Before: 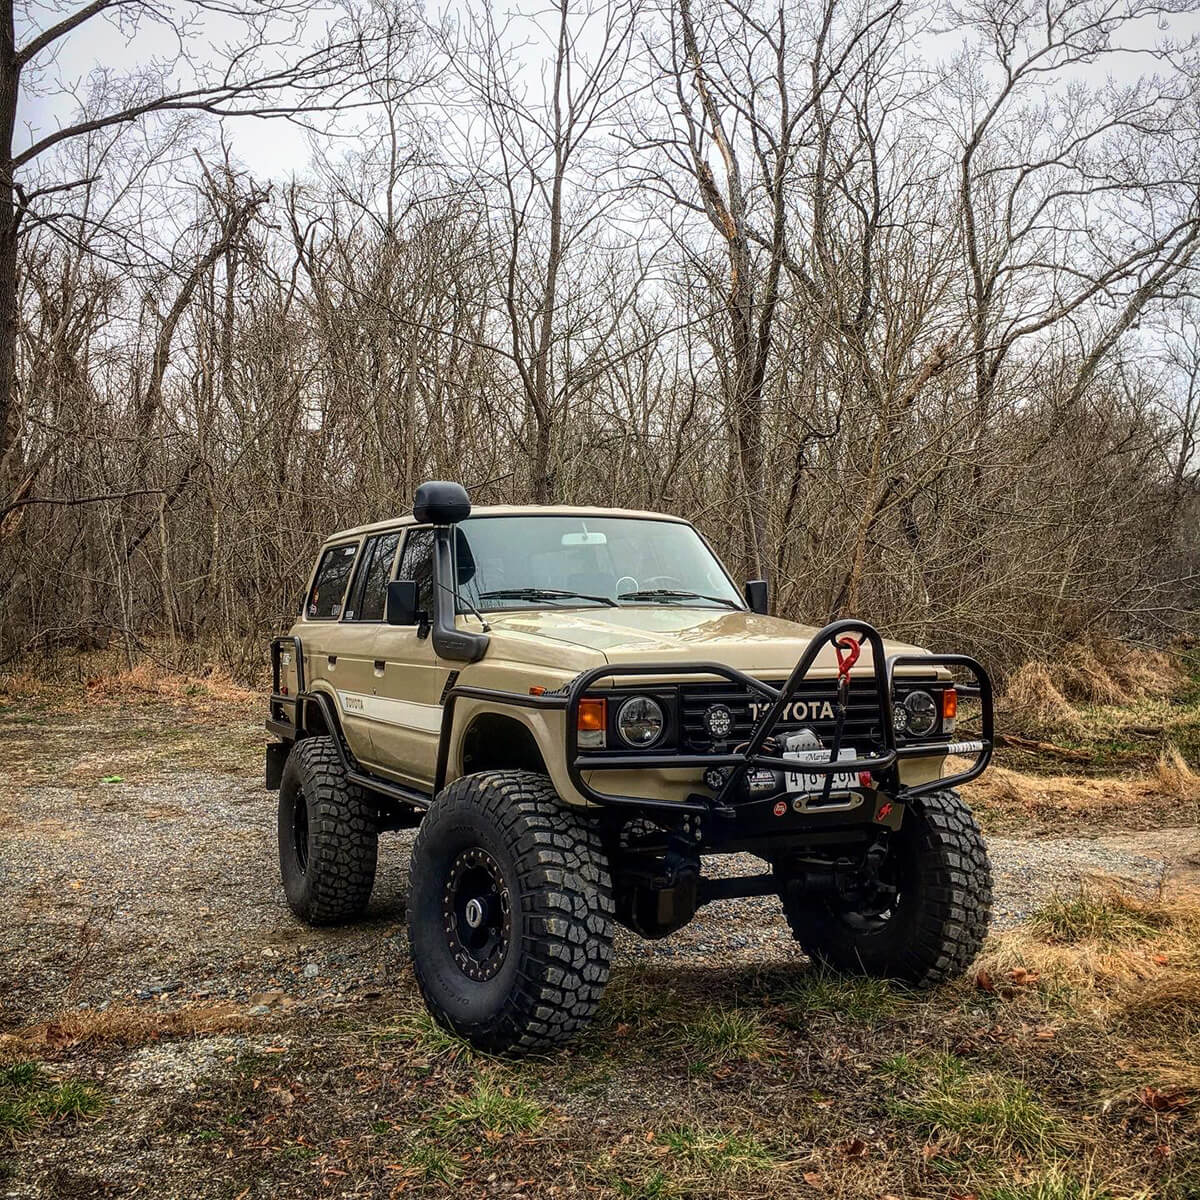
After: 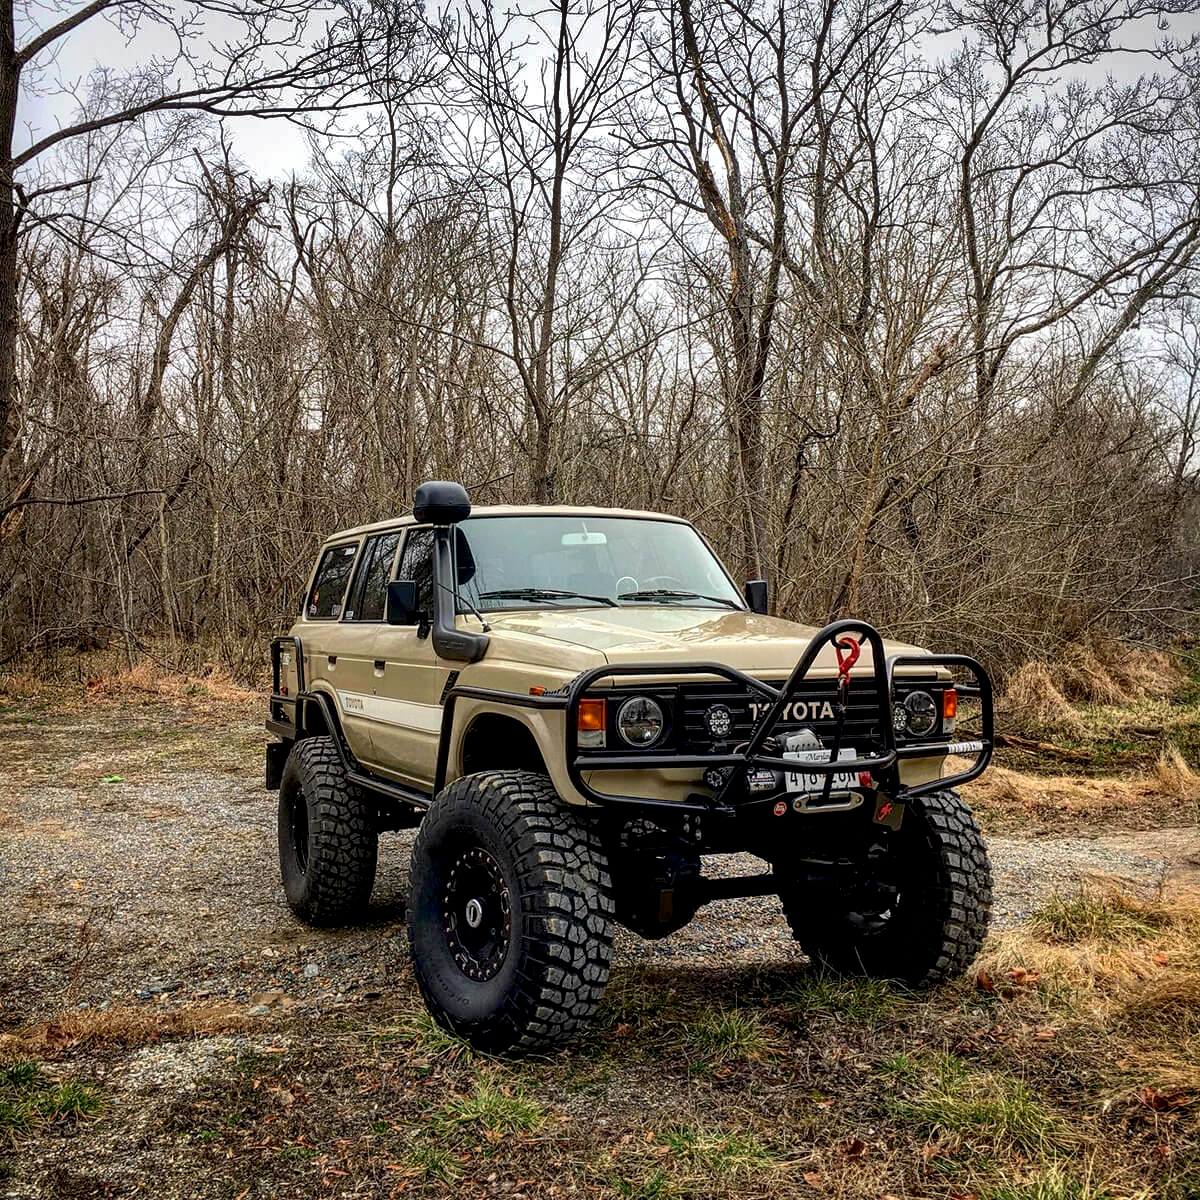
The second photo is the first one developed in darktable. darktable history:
shadows and highlights: shadows 20.91, highlights -82.73, soften with gaussian
exposure: black level correction 0.007, exposure 0.093 EV, compensate highlight preservation false
